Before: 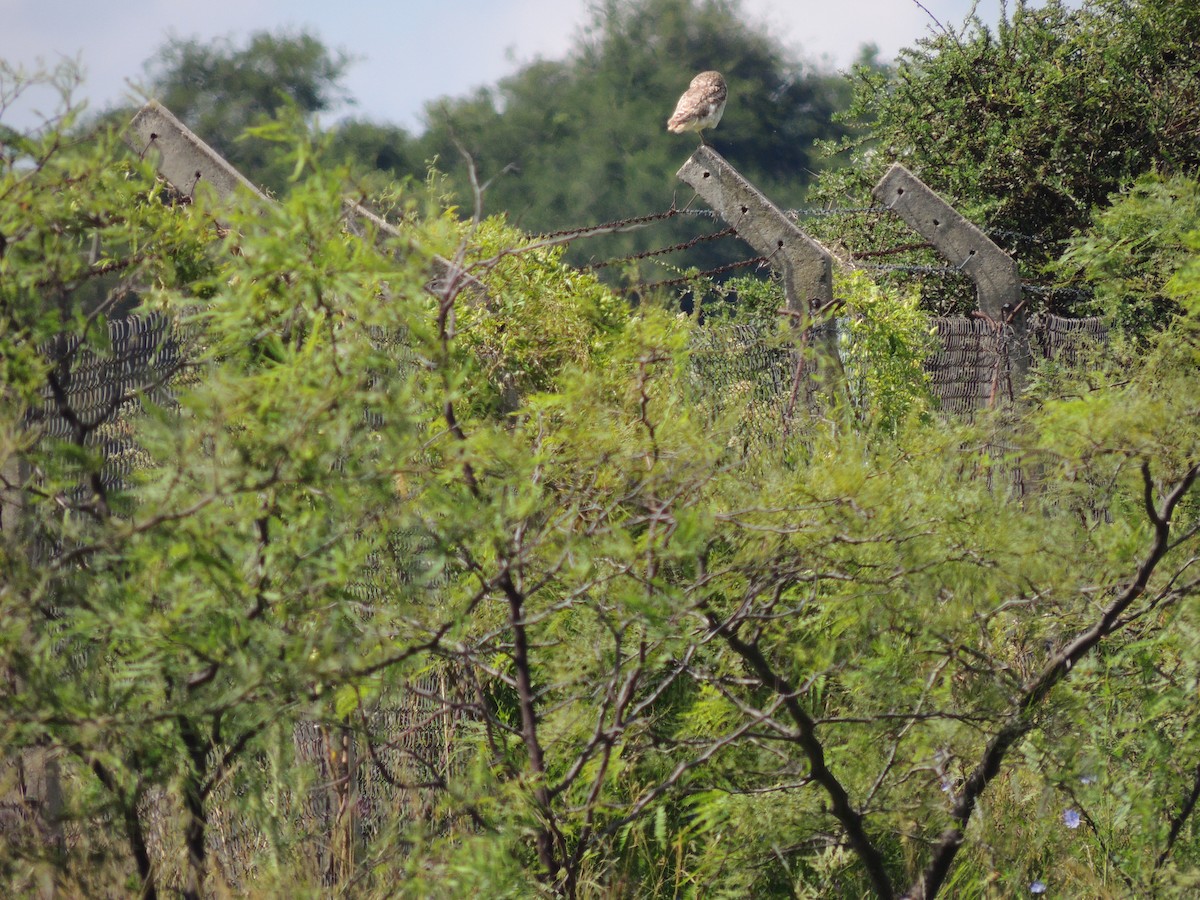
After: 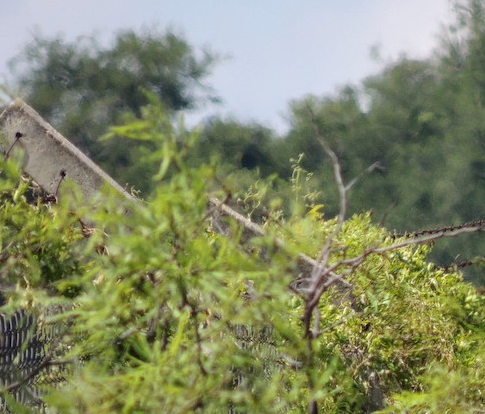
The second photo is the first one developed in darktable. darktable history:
local contrast: on, module defaults
crop and rotate: left 11.255%, top 0.113%, right 48.328%, bottom 53.846%
